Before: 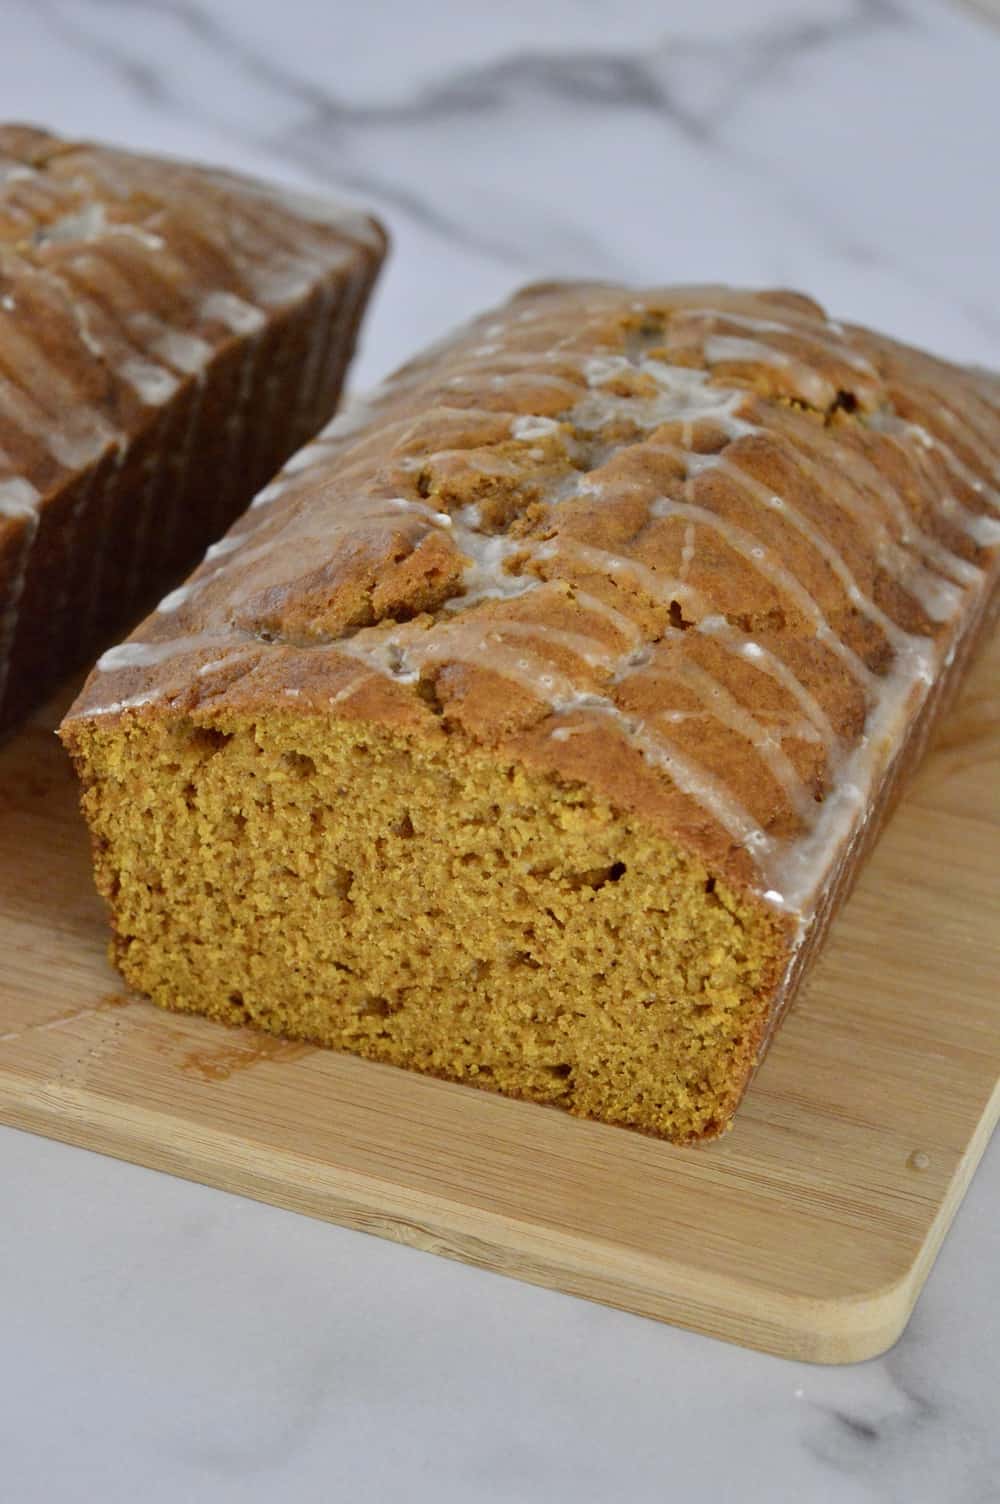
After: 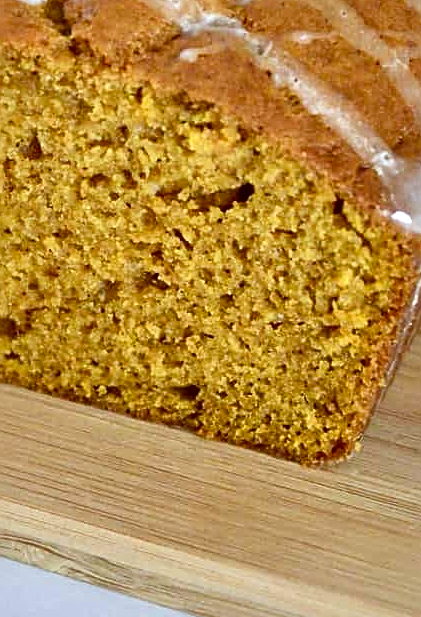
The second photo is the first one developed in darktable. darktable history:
local contrast: mode bilateral grid, contrast 50, coarseness 50, detail 150%, midtone range 0.2
color zones: curves: ch0 [(0, 0.5) (0.143, 0.5) (0.286, 0.5) (0.429, 0.5) (0.571, 0.5) (0.714, 0.476) (0.857, 0.5) (1, 0.5)]; ch2 [(0, 0.5) (0.143, 0.5) (0.286, 0.5) (0.429, 0.5) (0.571, 0.5) (0.714, 0.487) (0.857, 0.5) (1, 0.5)]
sharpen: on, module defaults
crop: left 37.221%, top 45.169%, right 20.63%, bottom 13.777%
white balance: red 0.954, blue 1.079
exposure: exposure 0.376 EV, compensate highlight preservation false
